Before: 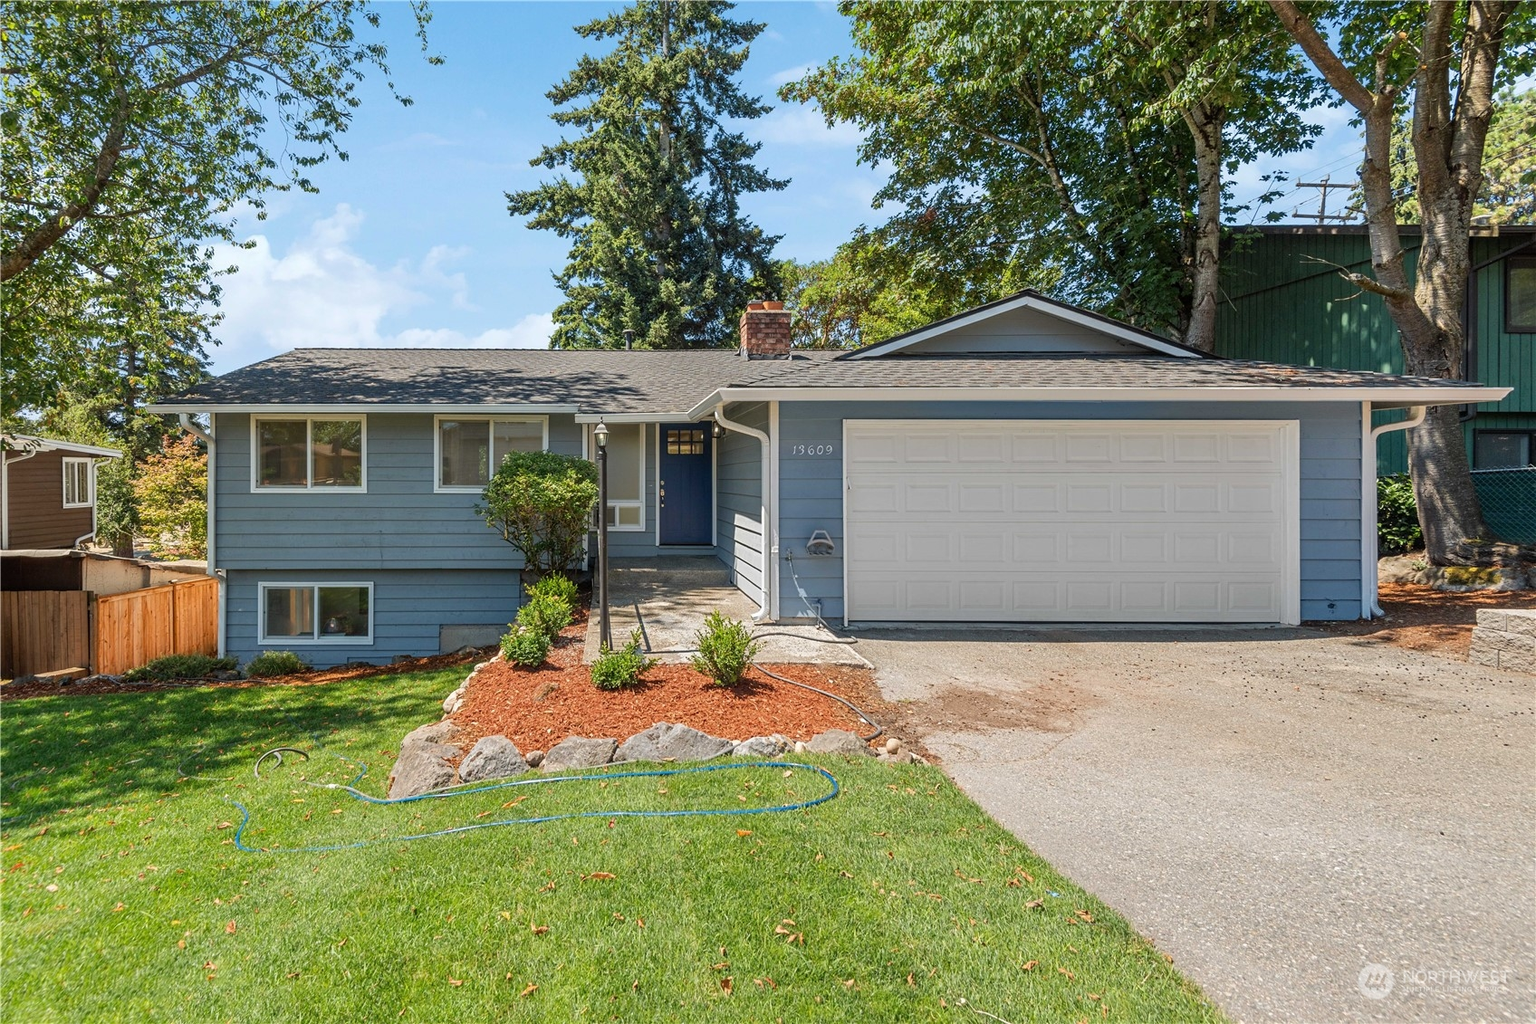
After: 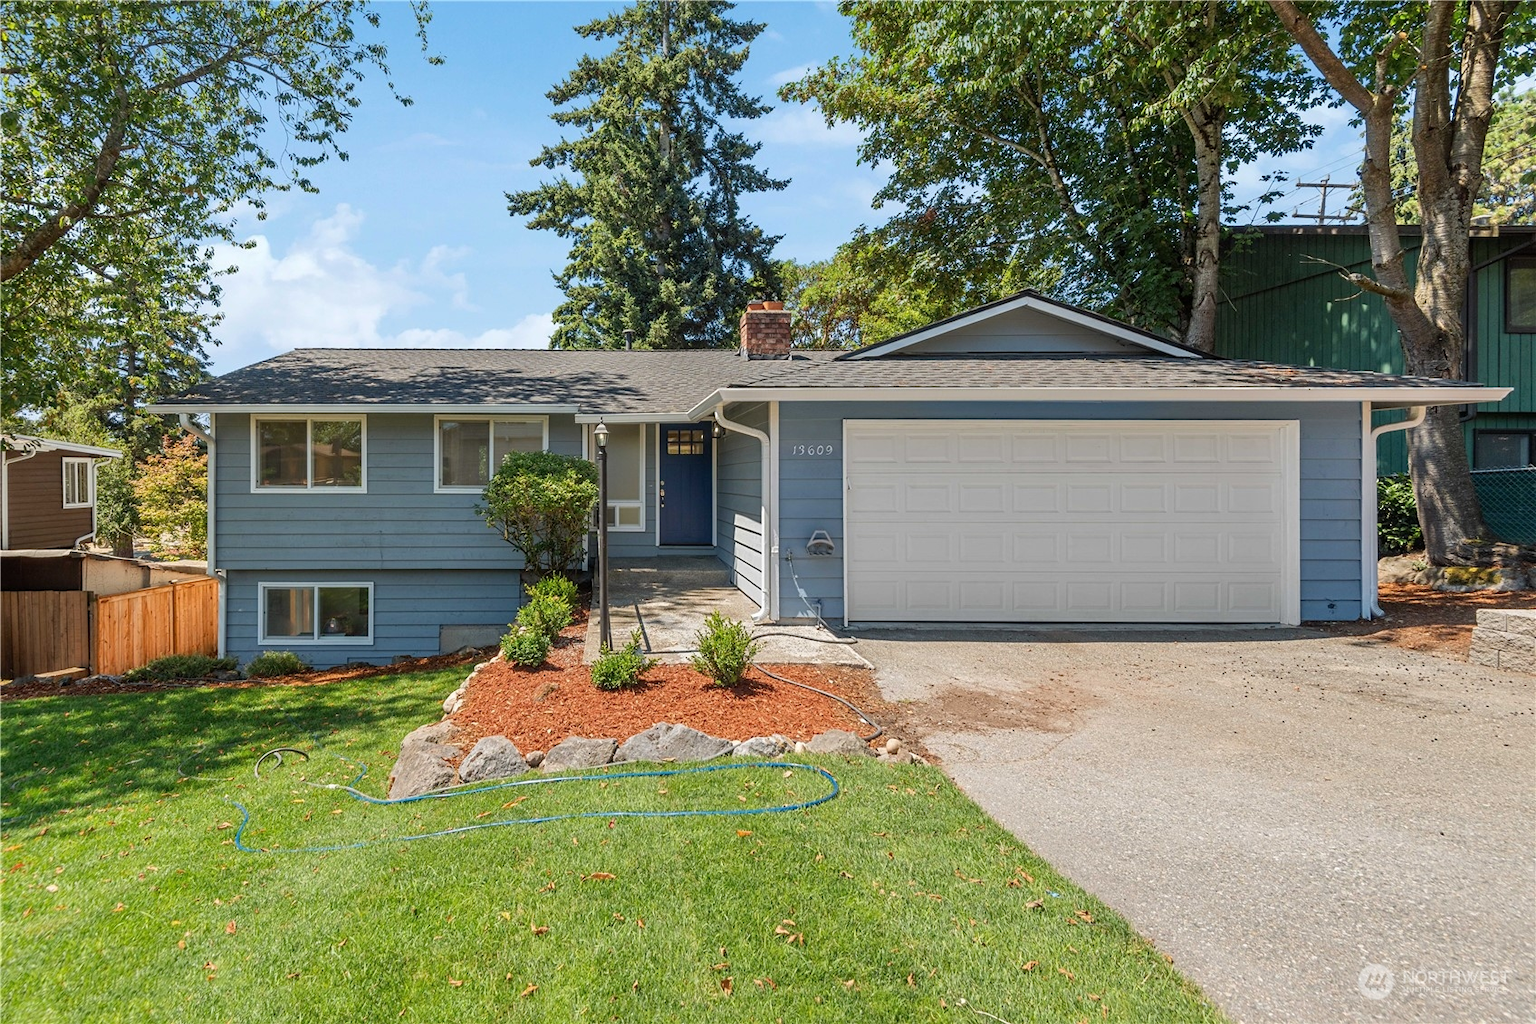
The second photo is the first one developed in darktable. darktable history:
sharpen: radius 2.893, amount 0.881, threshold 47.508
